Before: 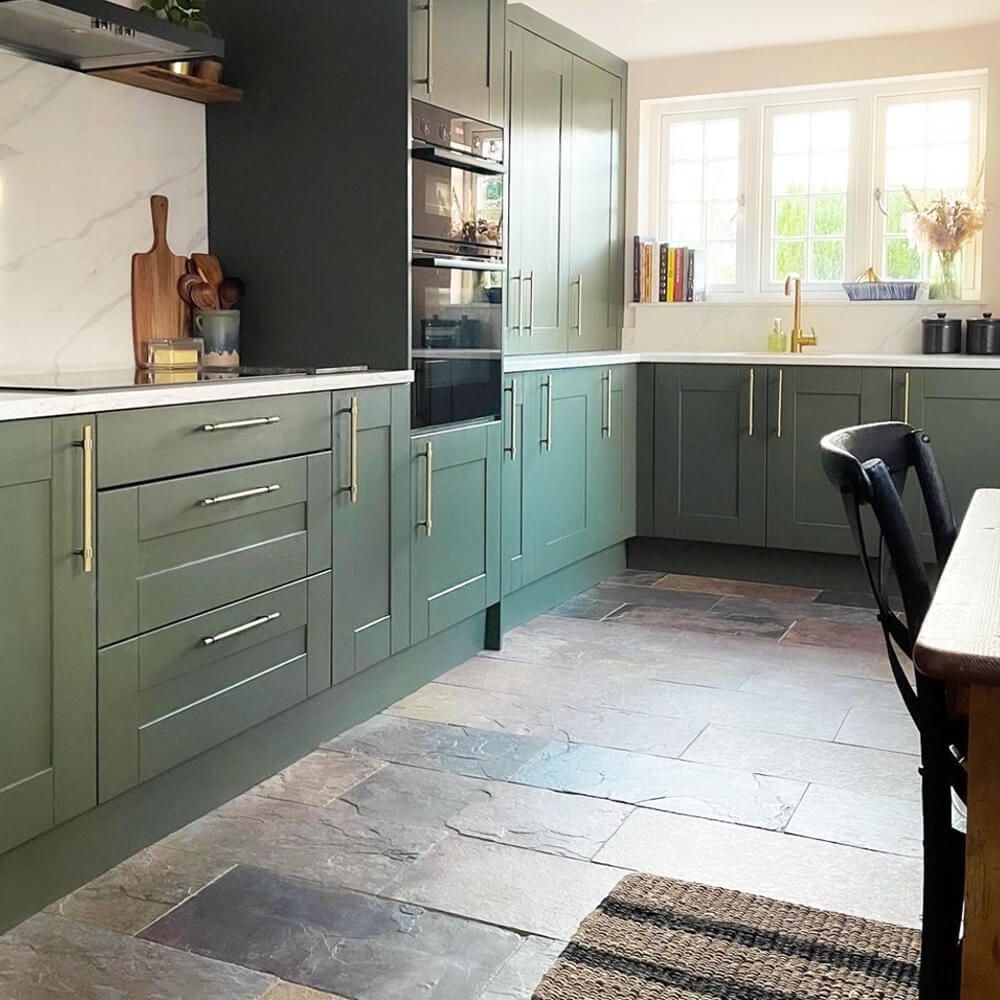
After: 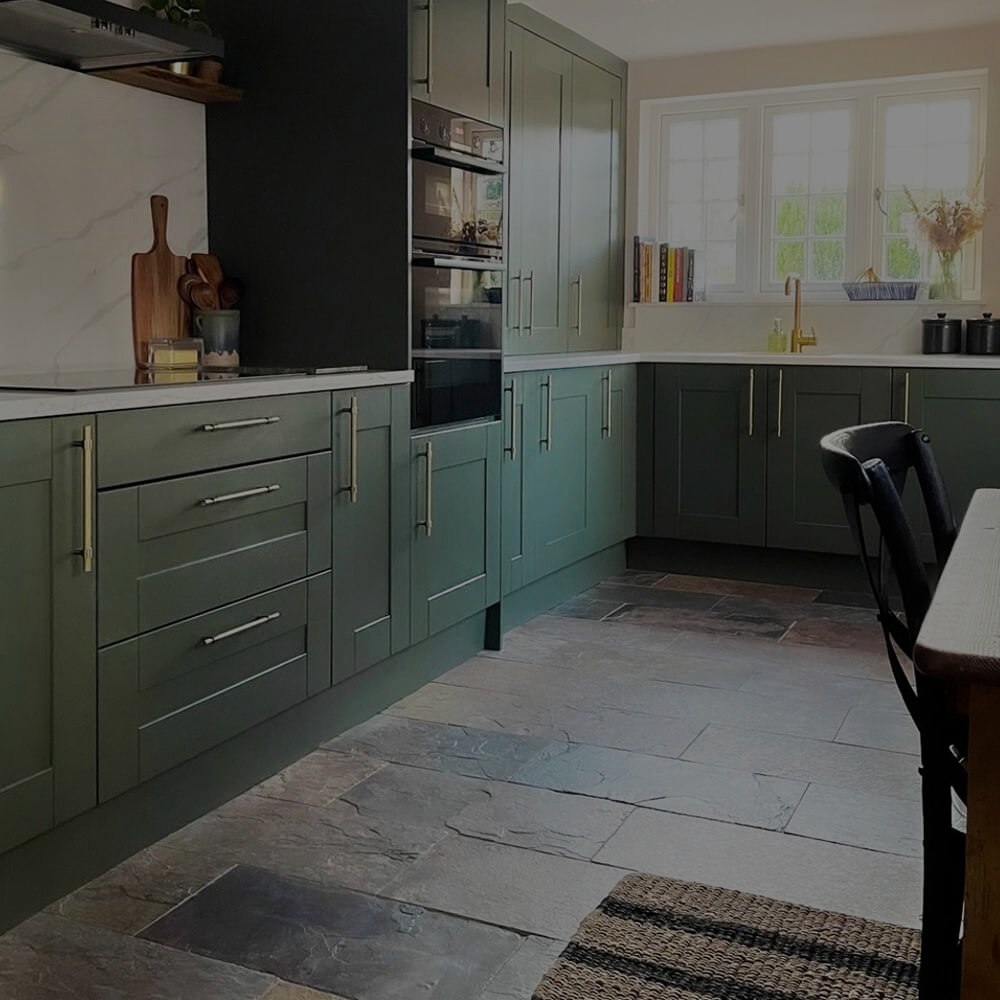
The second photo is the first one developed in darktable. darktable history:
tone equalizer: -8 EV -2 EV, -7 EV -2 EV, -6 EV -2 EV, -5 EV -1.99 EV, -4 EV -1.98 EV, -3 EV -1.99 EV, -2 EV -2 EV, -1 EV -1.61 EV, +0 EV -2 EV
